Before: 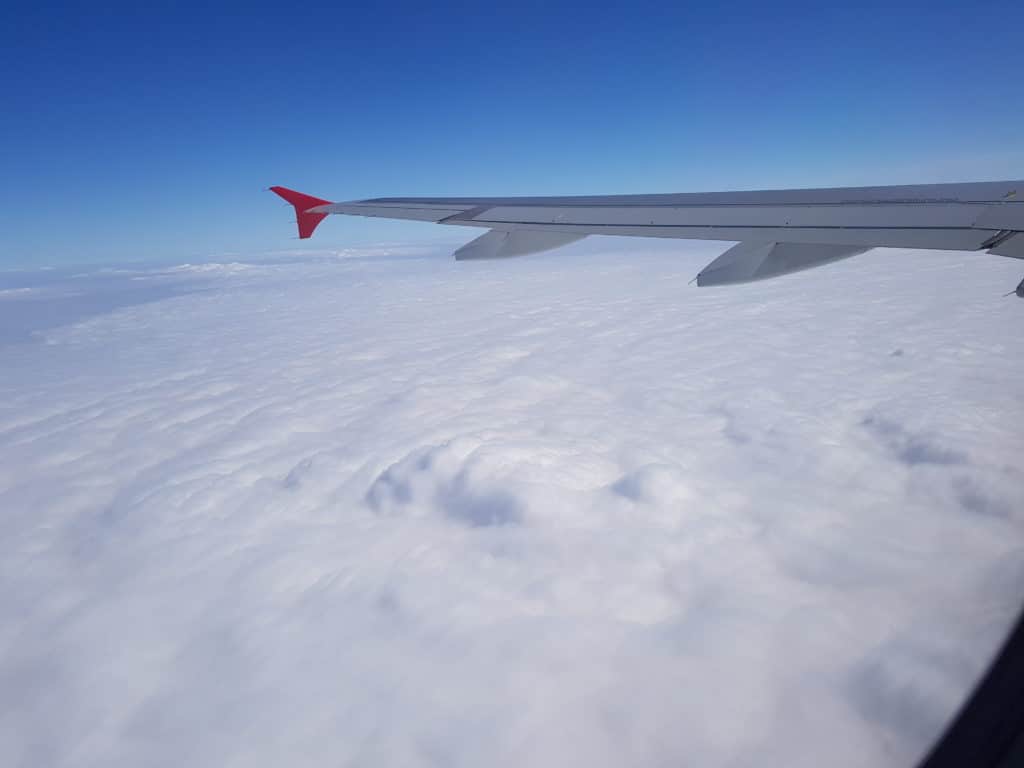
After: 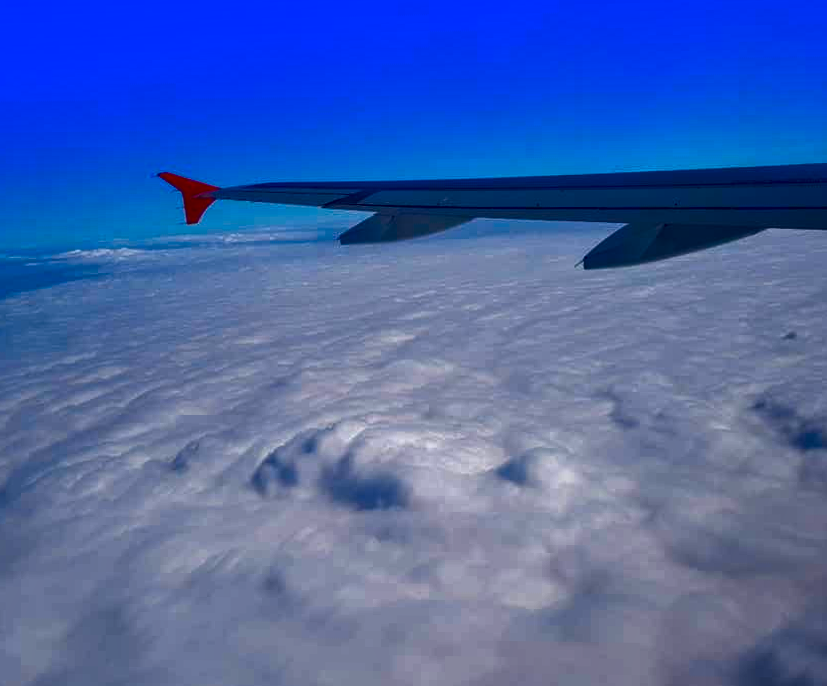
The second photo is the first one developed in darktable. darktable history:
contrast brightness saturation: brightness -1, saturation 1
crop: left 9.929%, top 3.475%, right 9.188%, bottom 9.529%
local contrast: detail 130%
rotate and perspective: lens shift (horizontal) -0.055, automatic cropping off
exposure: exposure 0.127 EV, compensate highlight preservation false
shadows and highlights: shadows 52.42, soften with gaussian
